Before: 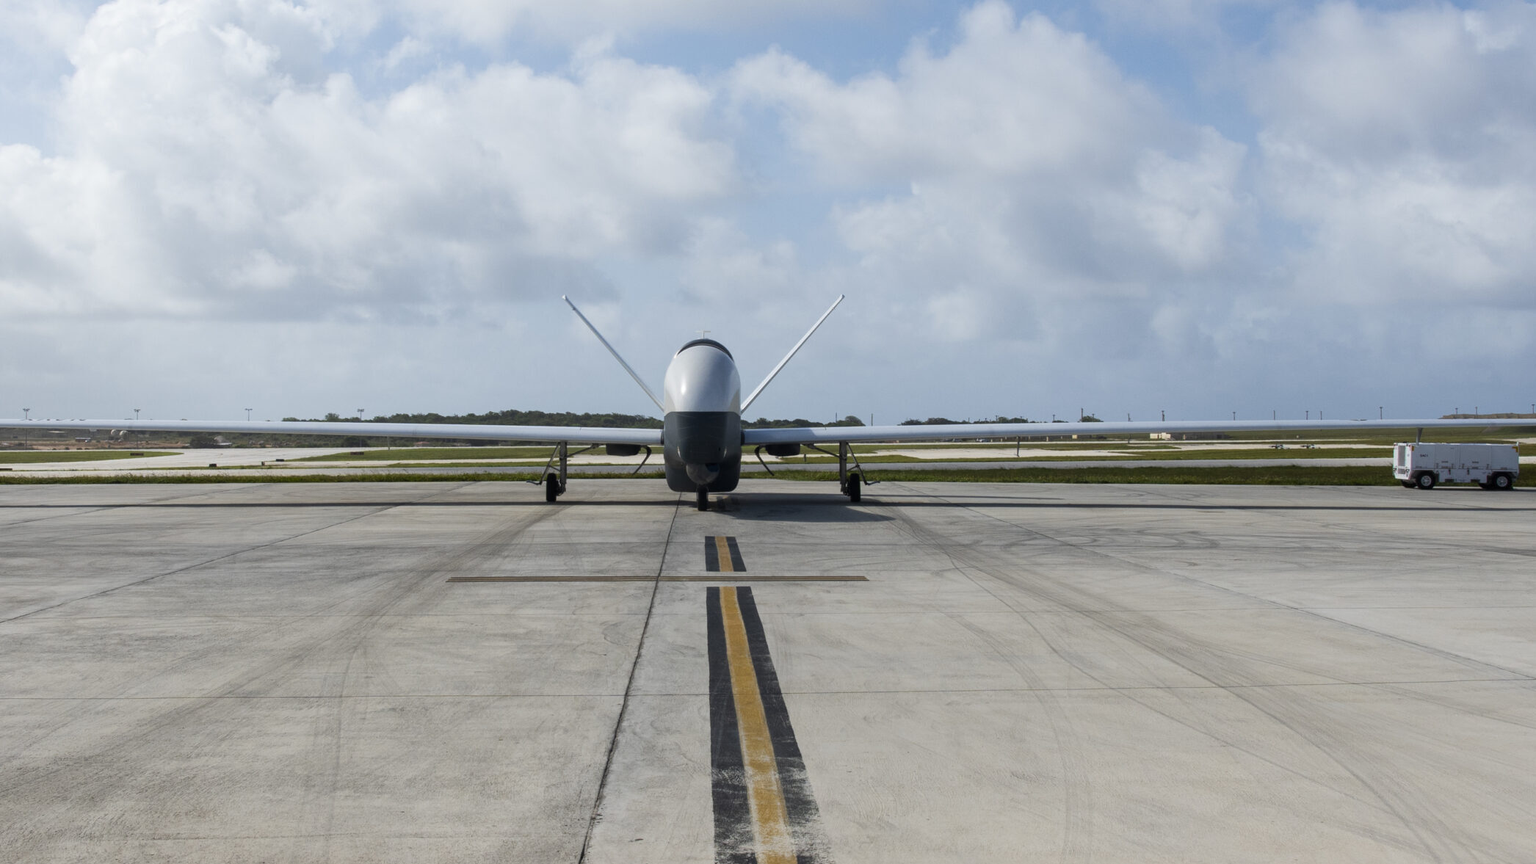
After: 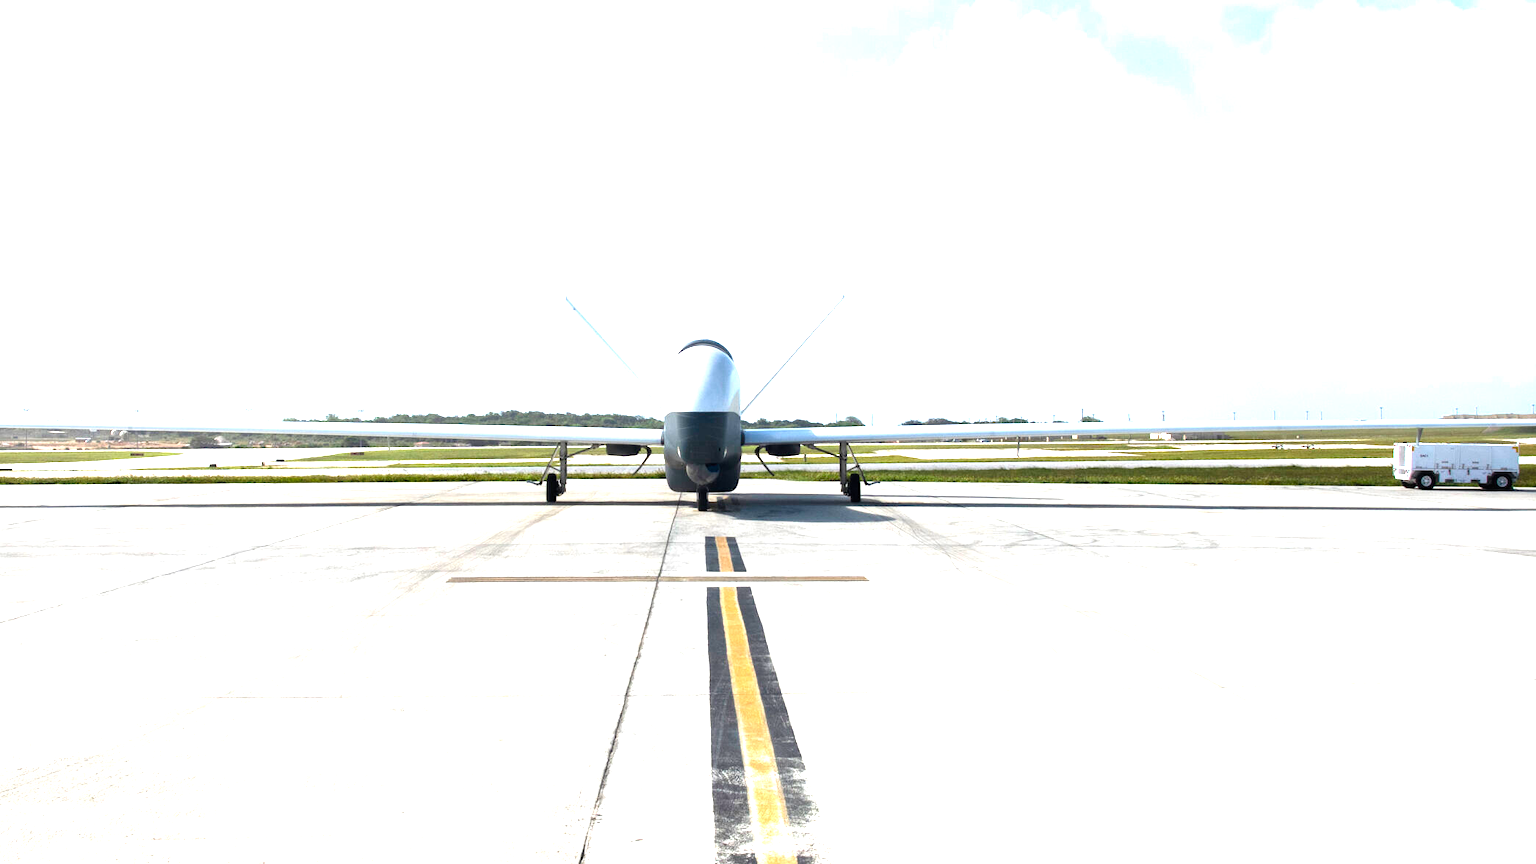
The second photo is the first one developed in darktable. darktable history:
exposure: black level correction 0, exposure 2.107 EV, compensate exposure bias true, compensate highlight preservation false
